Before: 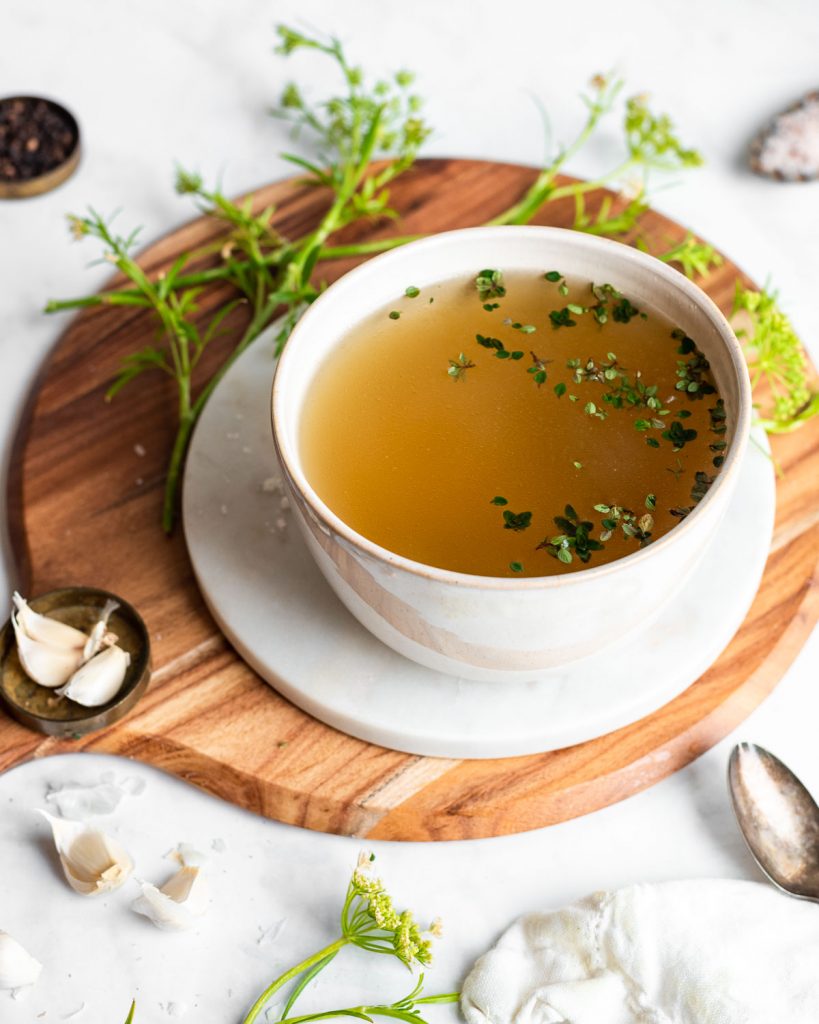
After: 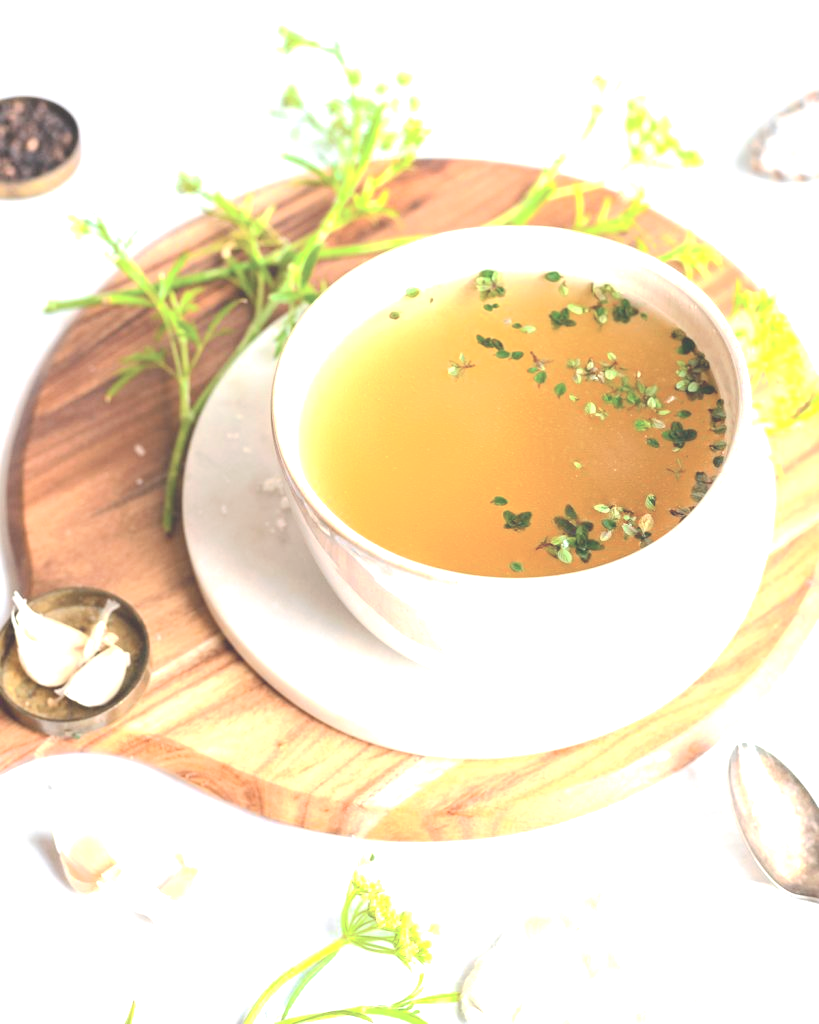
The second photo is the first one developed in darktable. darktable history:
contrast brightness saturation: contrast 0.14, brightness 0.21
exposure: black level correction 0, exposure 1.379 EV, compensate exposure bias true, compensate highlight preservation false
tone curve: curves: ch0 [(0, 0) (0.003, 0.238) (0.011, 0.238) (0.025, 0.242) (0.044, 0.256) (0.069, 0.277) (0.1, 0.294) (0.136, 0.315) (0.177, 0.345) (0.224, 0.379) (0.277, 0.419) (0.335, 0.463) (0.399, 0.511) (0.468, 0.566) (0.543, 0.627) (0.623, 0.687) (0.709, 0.75) (0.801, 0.824) (0.898, 0.89) (1, 1)], preserve colors none
